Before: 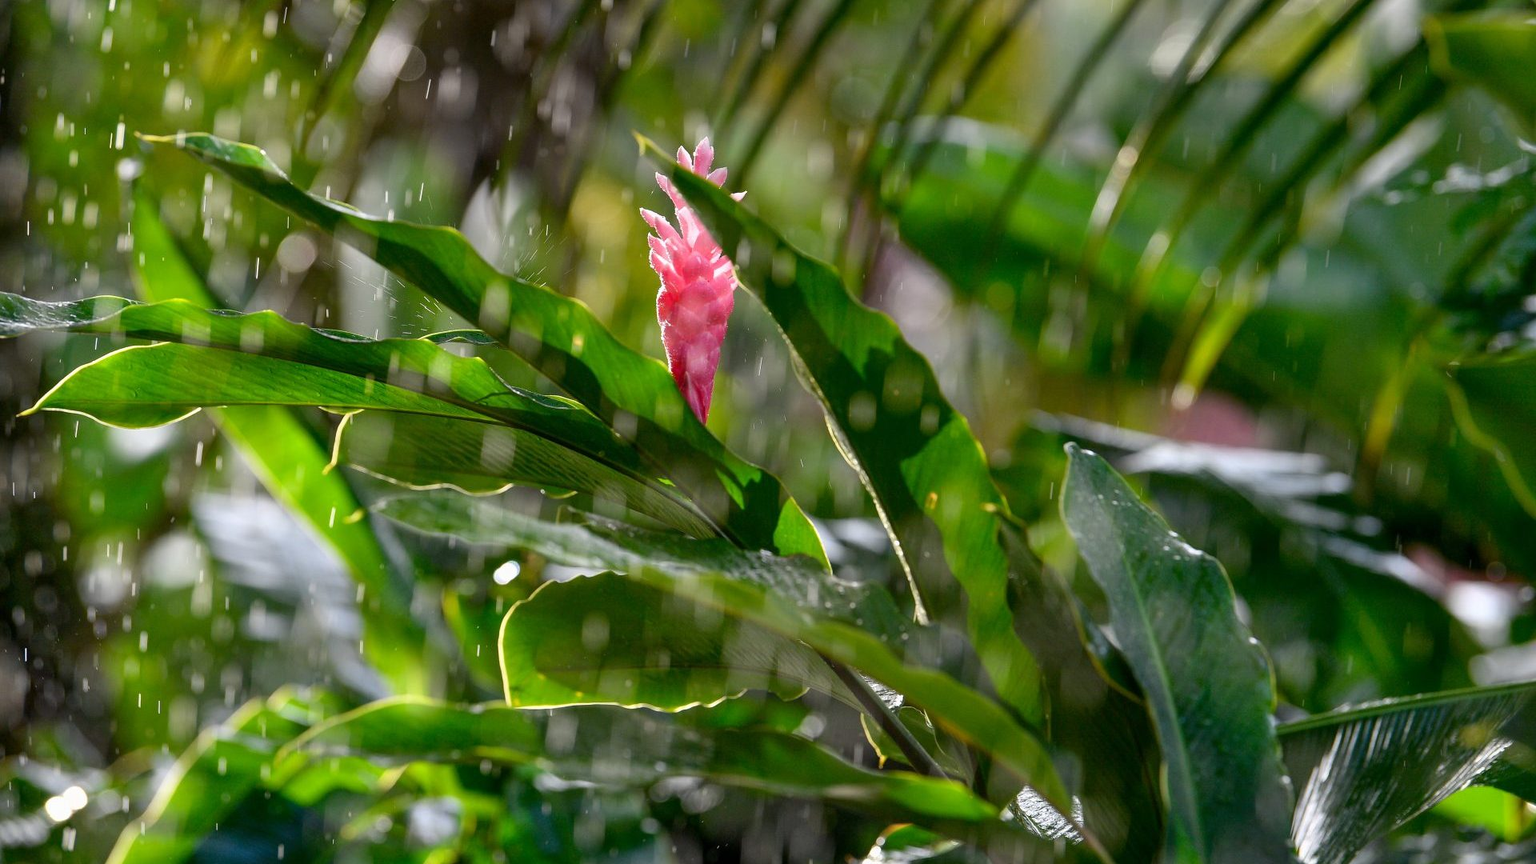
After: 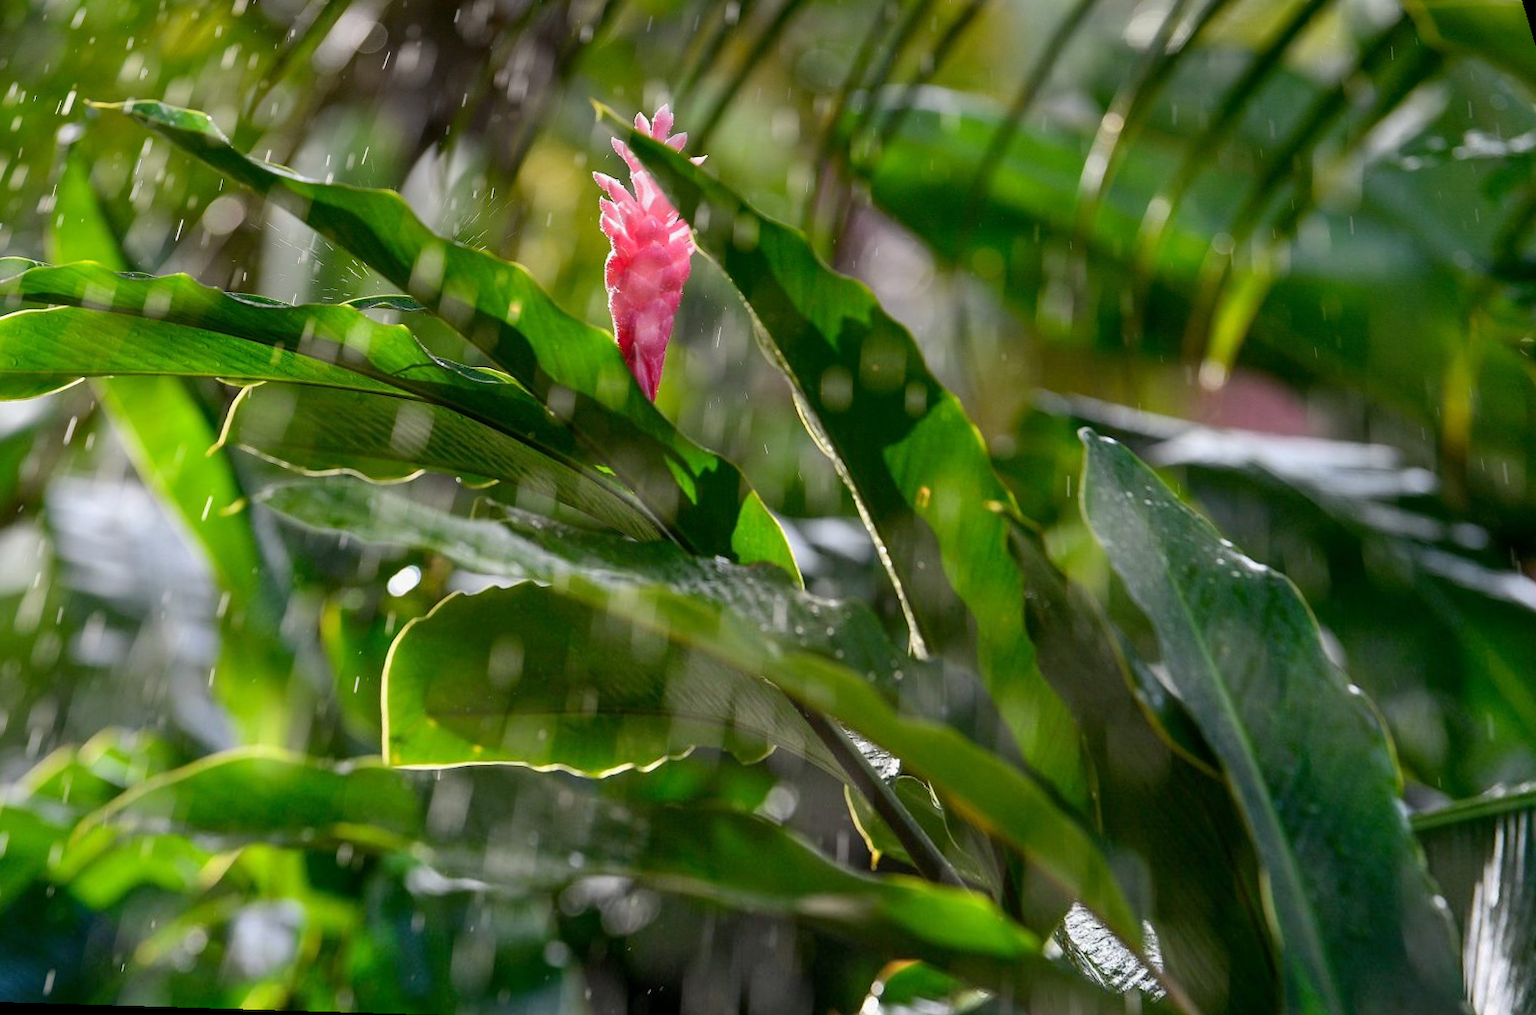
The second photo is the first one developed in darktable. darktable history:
rotate and perspective: rotation 0.72°, lens shift (vertical) -0.352, lens shift (horizontal) -0.051, crop left 0.152, crop right 0.859, crop top 0.019, crop bottom 0.964
tone equalizer: -8 EV -1.84 EV, -7 EV -1.16 EV, -6 EV -1.62 EV, smoothing diameter 25%, edges refinement/feathering 10, preserve details guided filter
